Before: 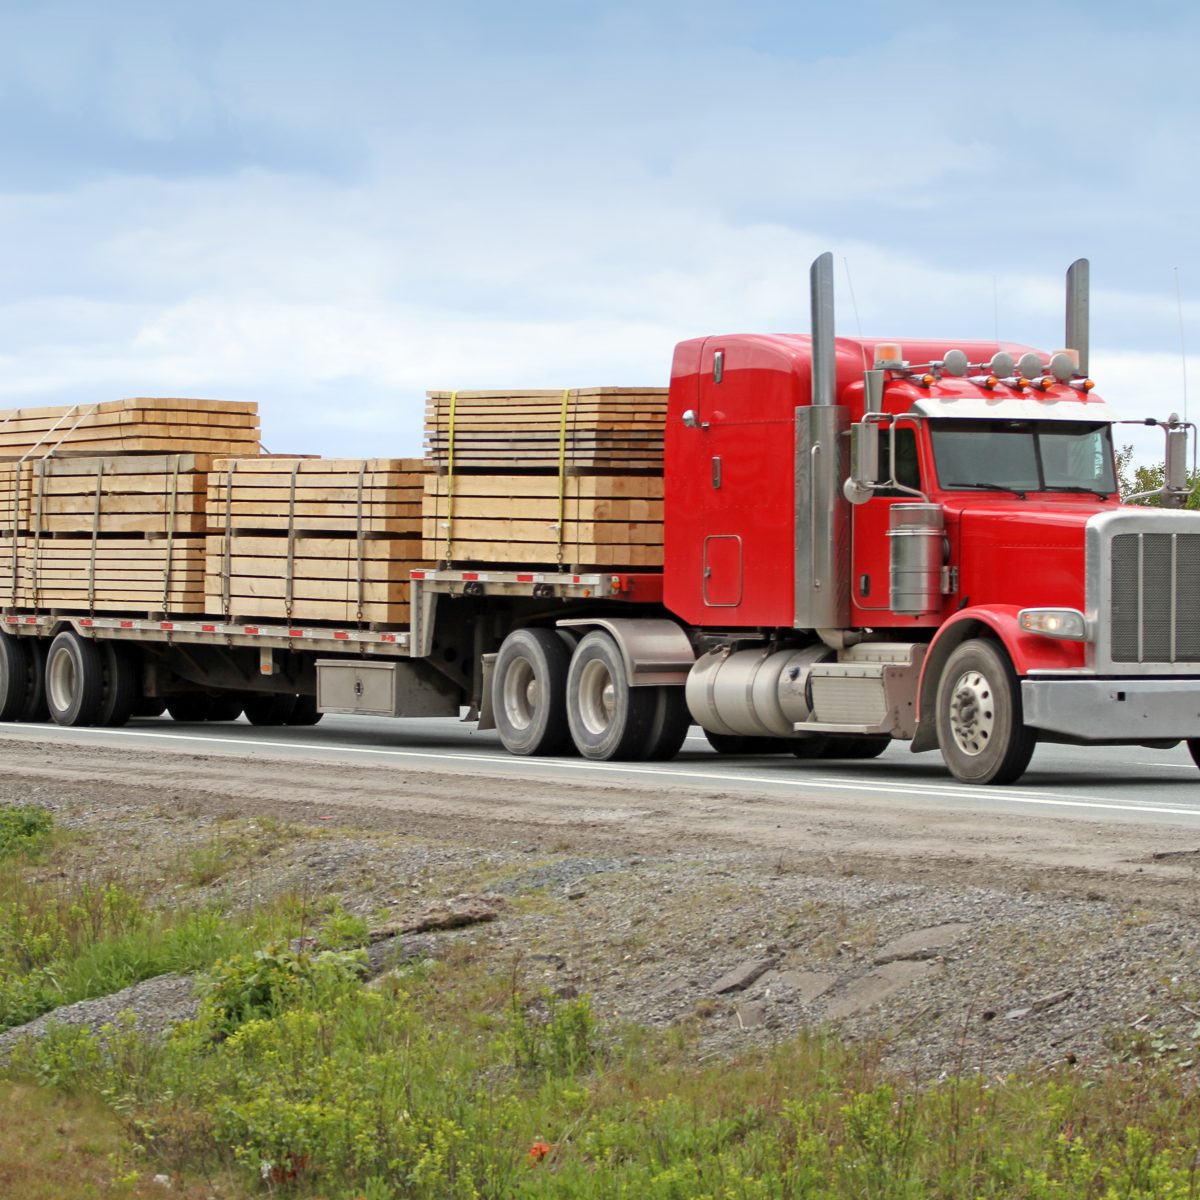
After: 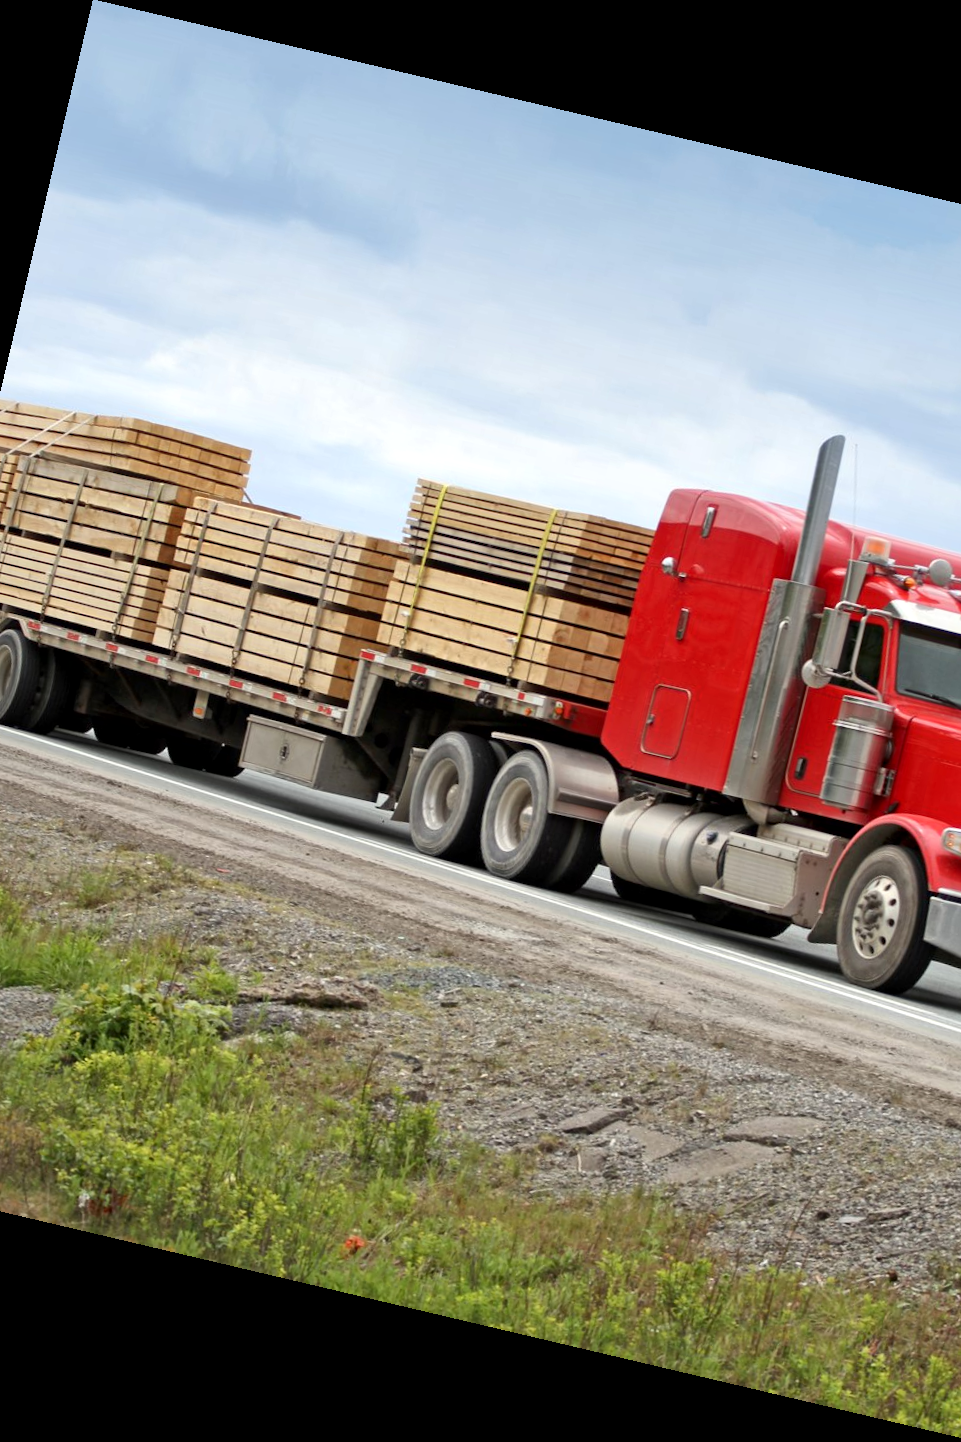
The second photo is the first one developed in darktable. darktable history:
crop and rotate: left 12.673%, right 20.66%
color balance: mode lift, gamma, gain (sRGB)
local contrast: mode bilateral grid, contrast 20, coarseness 50, detail 141%, midtone range 0.2
rotate and perspective: rotation 13.27°, automatic cropping off
